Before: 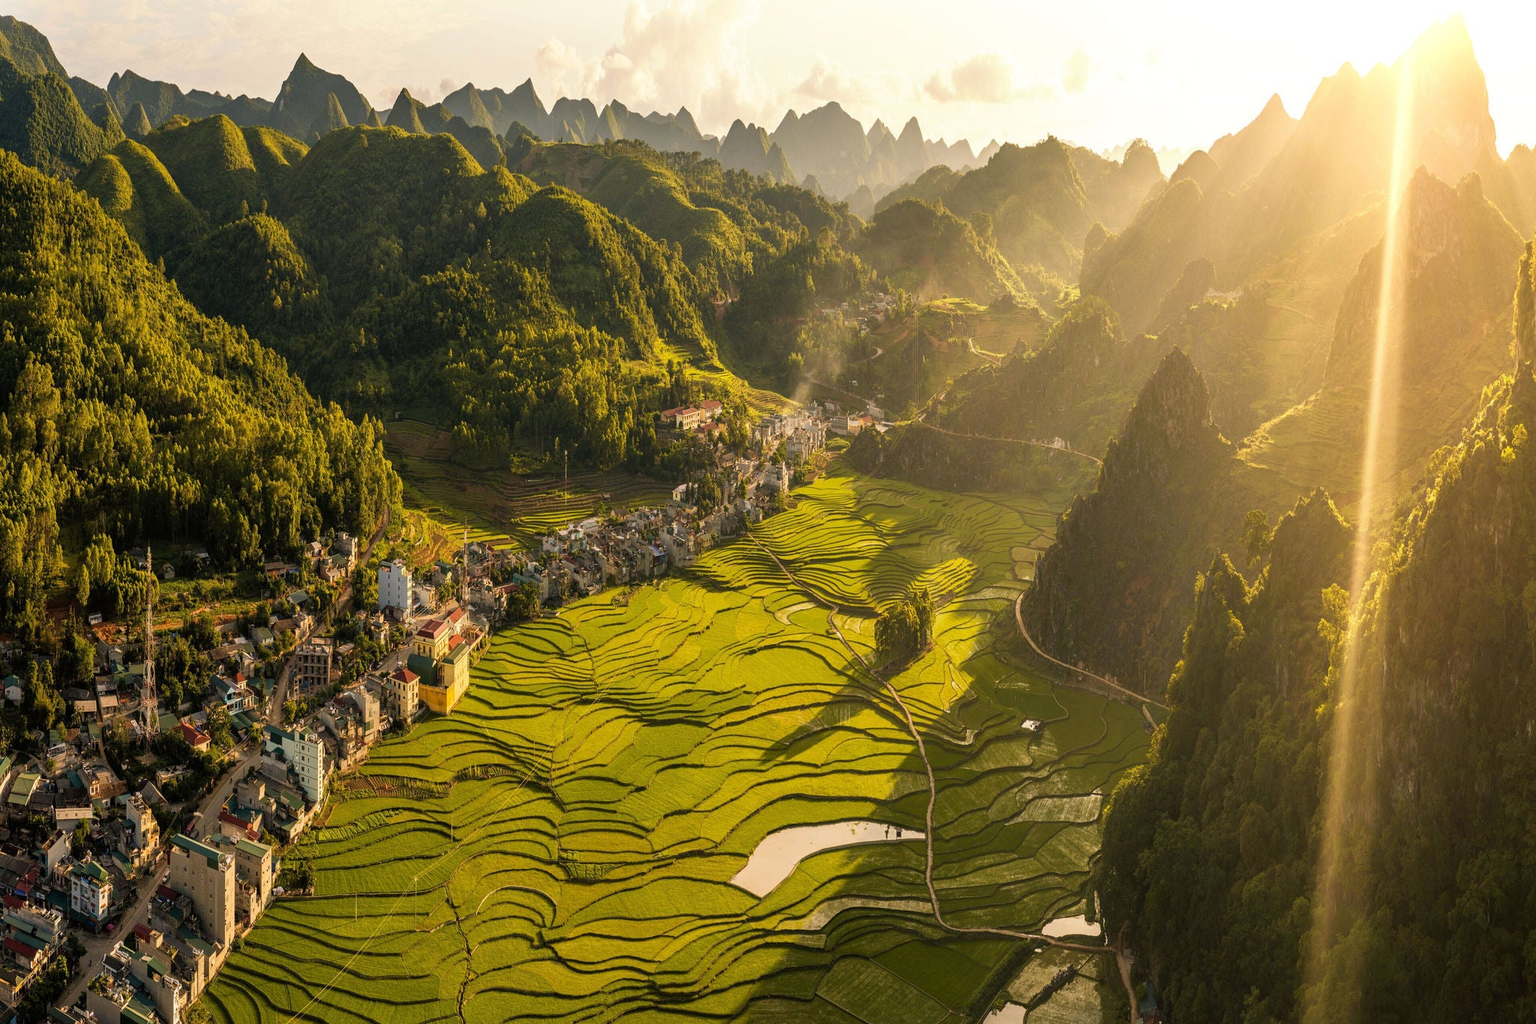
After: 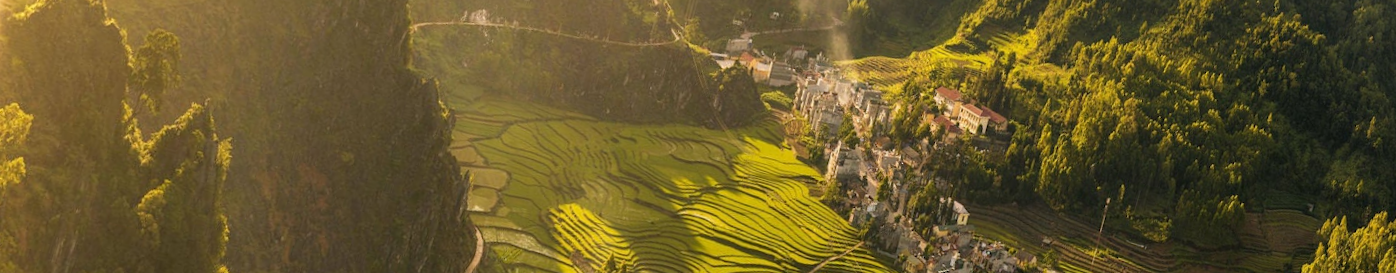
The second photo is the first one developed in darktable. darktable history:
rotate and perspective: rotation 1.69°, lens shift (vertical) -0.023, lens shift (horizontal) -0.291, crop left 0.025, crop right 0.988, crop top 0.092, crop bottom 0.842
crop and rotate: angle 16.12°, top 30.835%, bottom 35.653%
